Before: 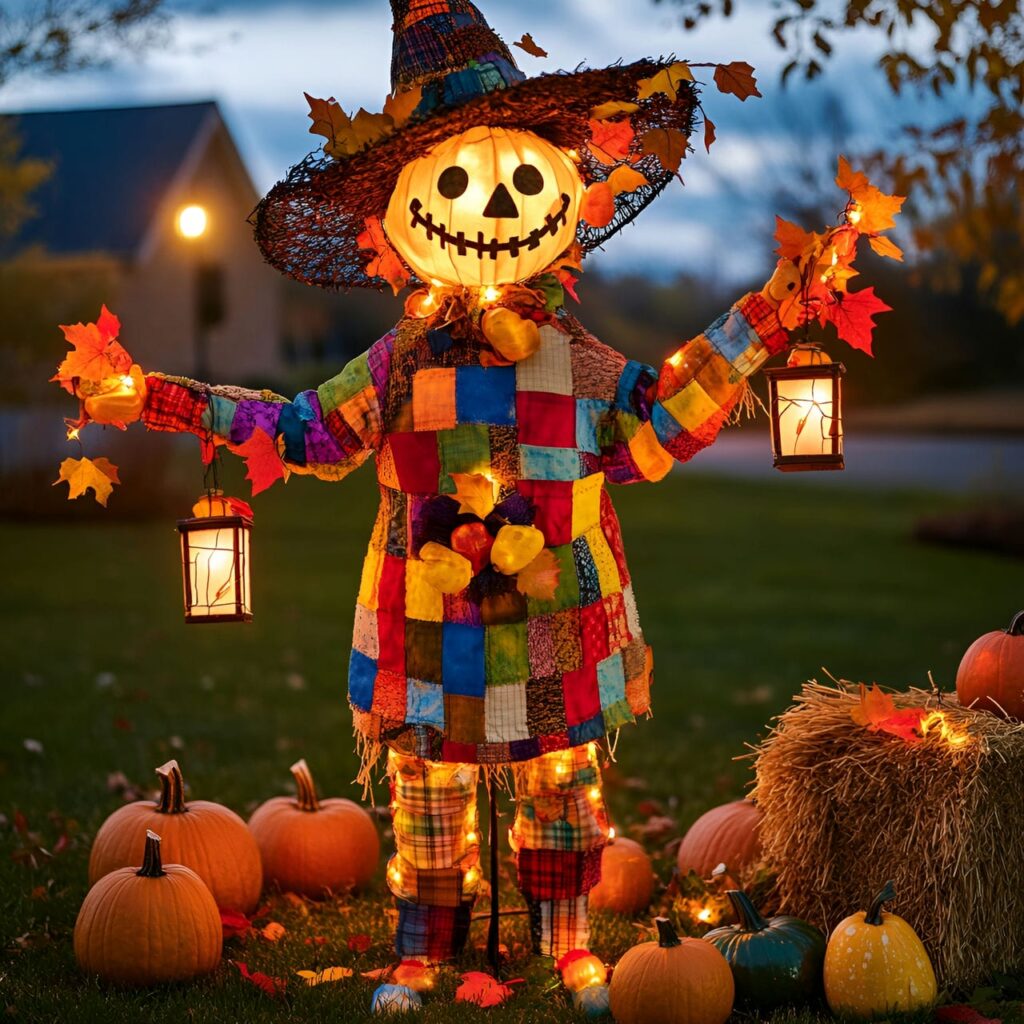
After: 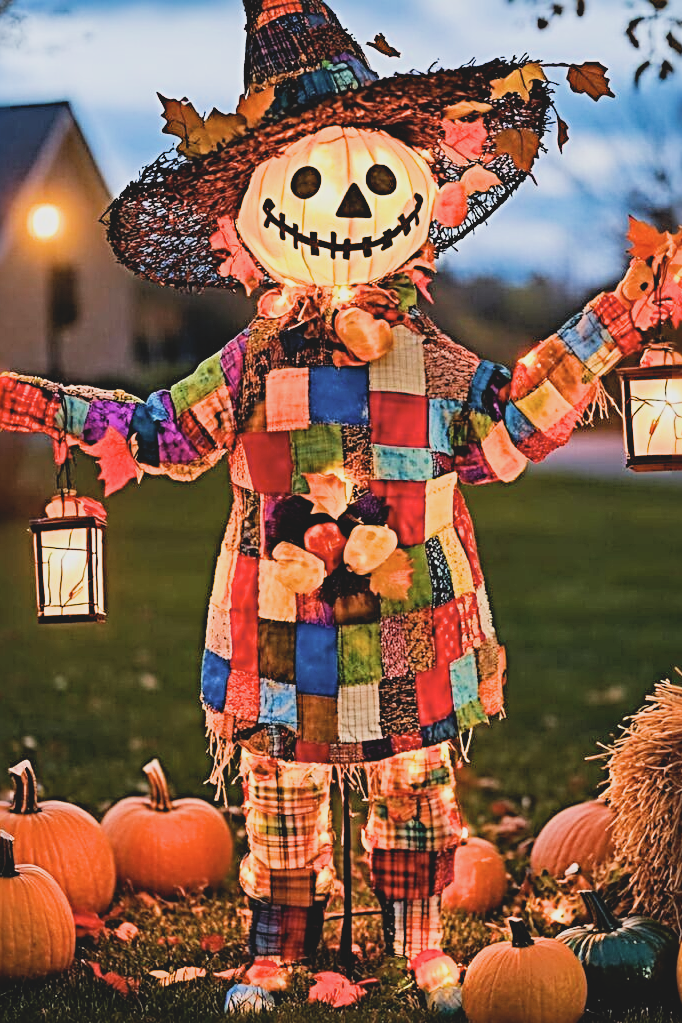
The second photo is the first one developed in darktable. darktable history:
haze removal: compatibility mode true, adaptive false
crop and rotate: left 14.436%, right 18.898%
contrast brightness saturation: contrast -0.15, brightness 0.05, saturation -0.12
sharpen: radius 3.69, amount 0.928
filmic rgb: black relative exposure -7.65 EV, white relative exposure 4.56 EV, hardness 3.61, contrast 1.25
exposure: exposure 0.95 EV, compensate highlight preservation false
